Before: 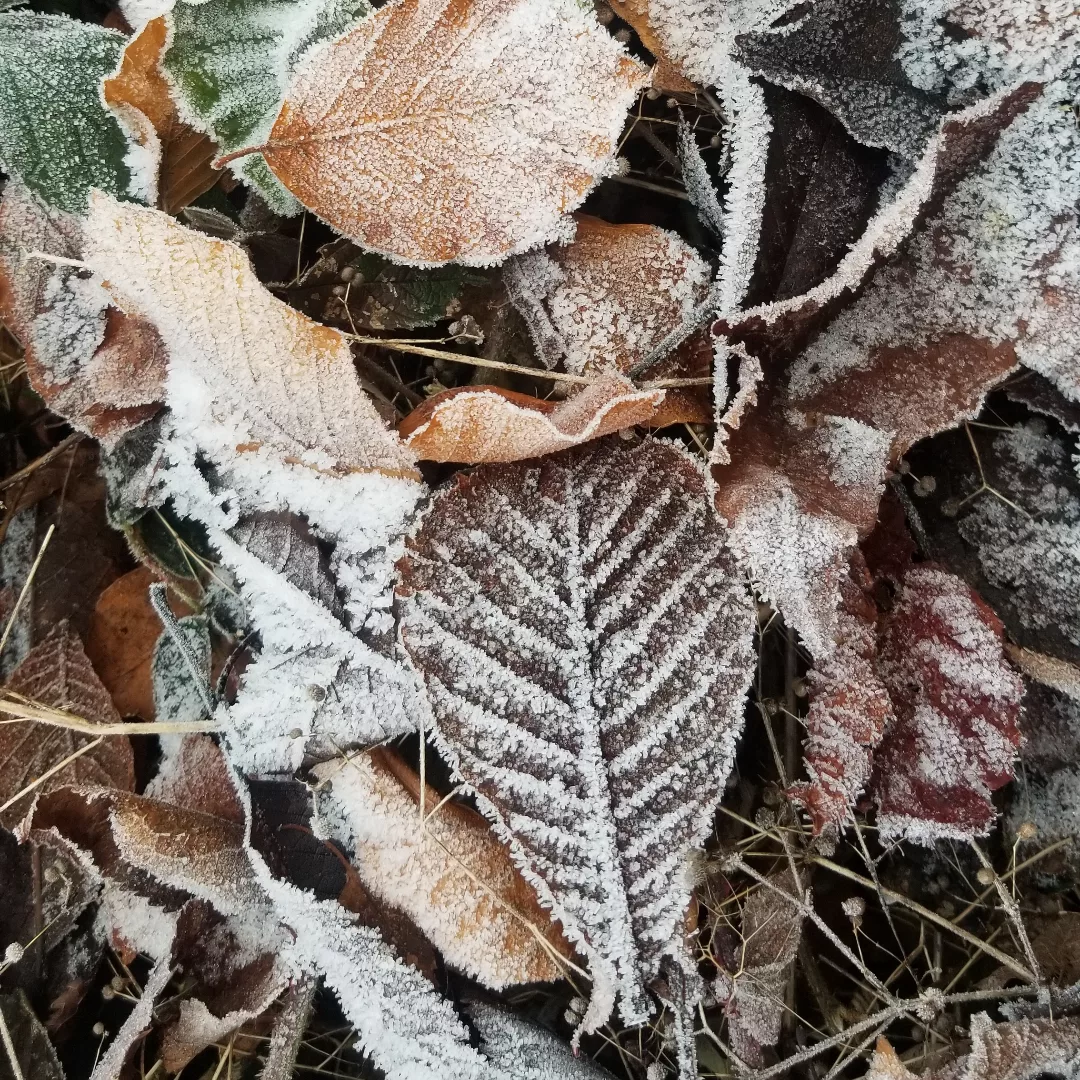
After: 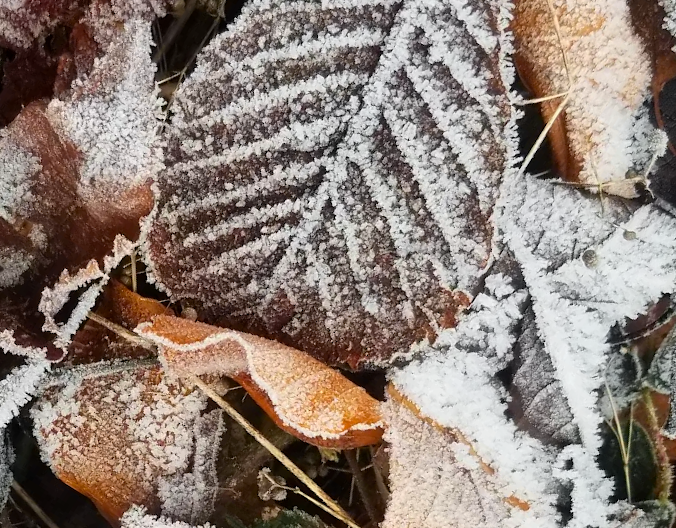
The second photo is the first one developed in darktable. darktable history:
color zones: curves: ch0 [(0, 0.511) (0.143, 0.531) (0.286, 0.56) (0.429, 0.5) (0.571, 0.5) (0.714, 0.5) (0.857, 0.5) (1, 0.5)]; ch1 [(0, 0.525) (0.143, 0.705) (0.286, 0.715) (0.429, 0.35) (0.571, 0.35) (0.714, 0.35) (0.857, 0.4) (1, 0.4)]; ch2 [(0, 0.572) (0.143, 0.512) (0.286, 0.473) (0.429, 0.45) (0.571, 0.5) (0.714, 0.5) (0.857, 0.518) (1, 0.518)]
crop and rotate: angle 147.94°, left 9.208%, top 15.58%, right 4.493%, bottom 16.939%
